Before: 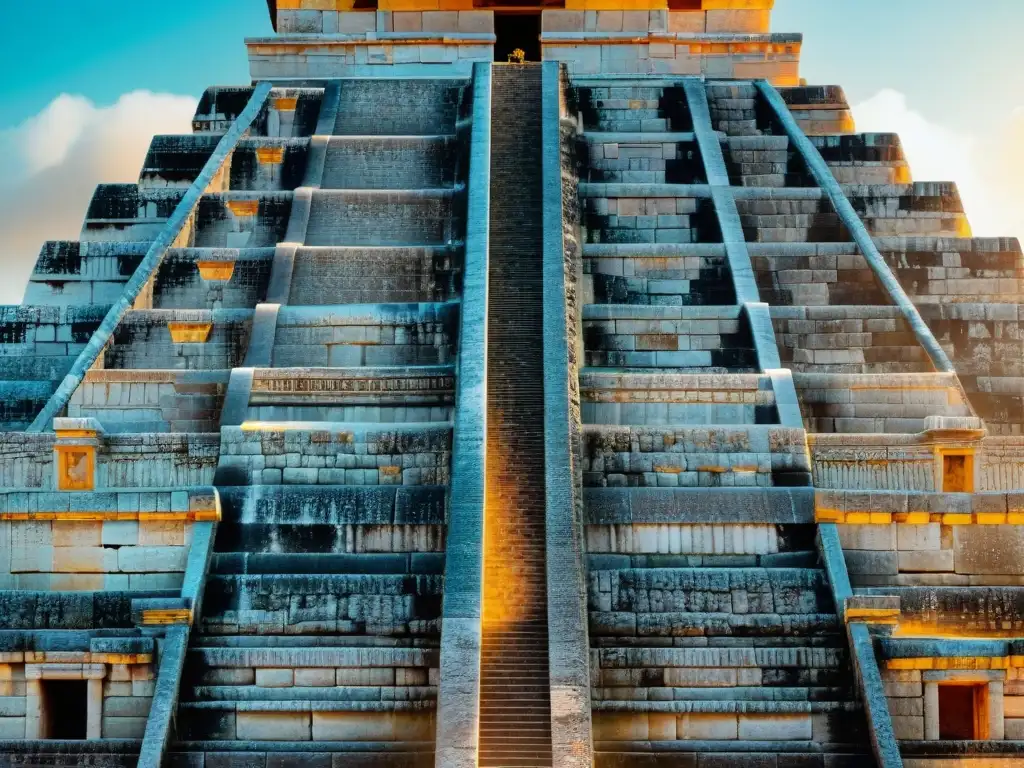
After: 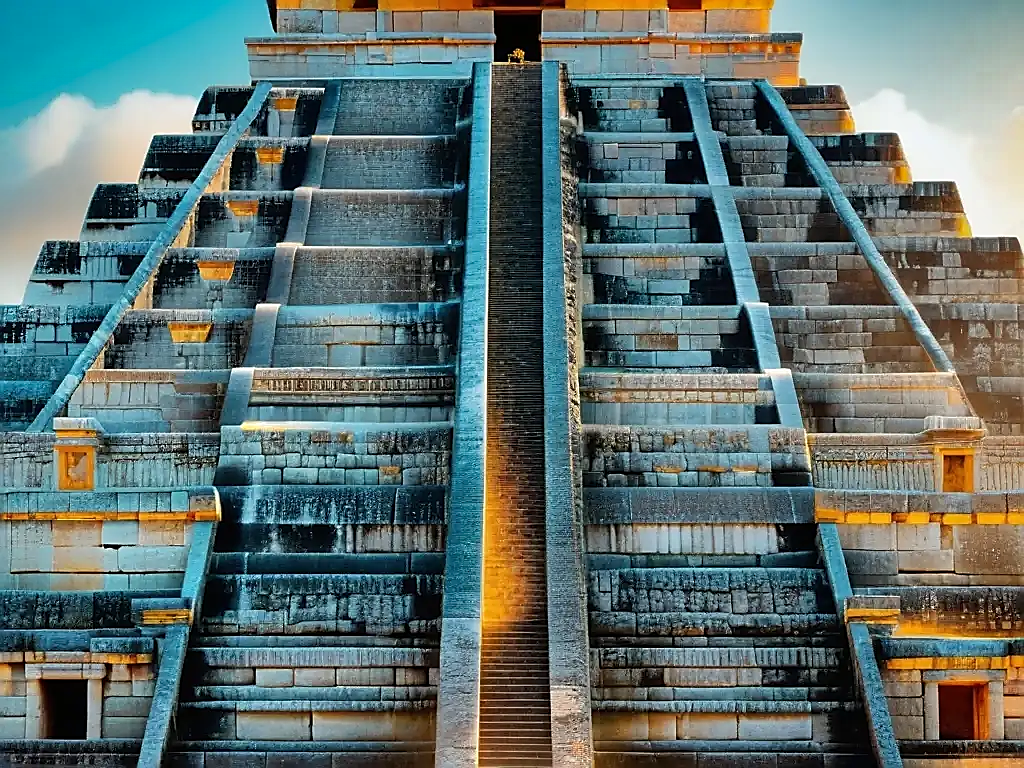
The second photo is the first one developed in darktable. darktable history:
shadows and highlights: shadows 24.5, highlights -78.15, soften with gaussian
sharpen: radius 1.4, amount 1.25, threshold 0.7
